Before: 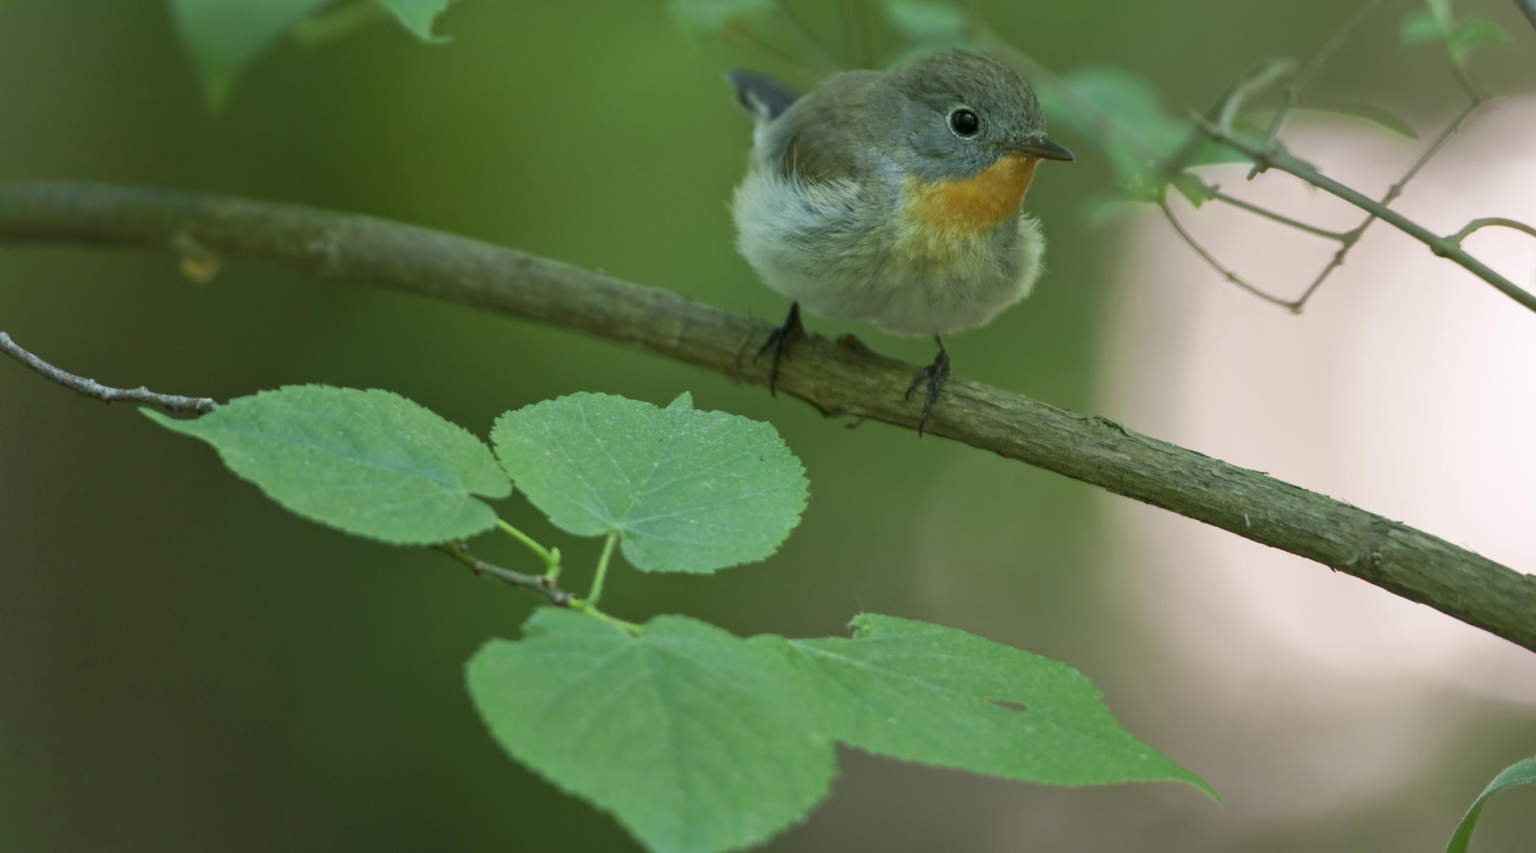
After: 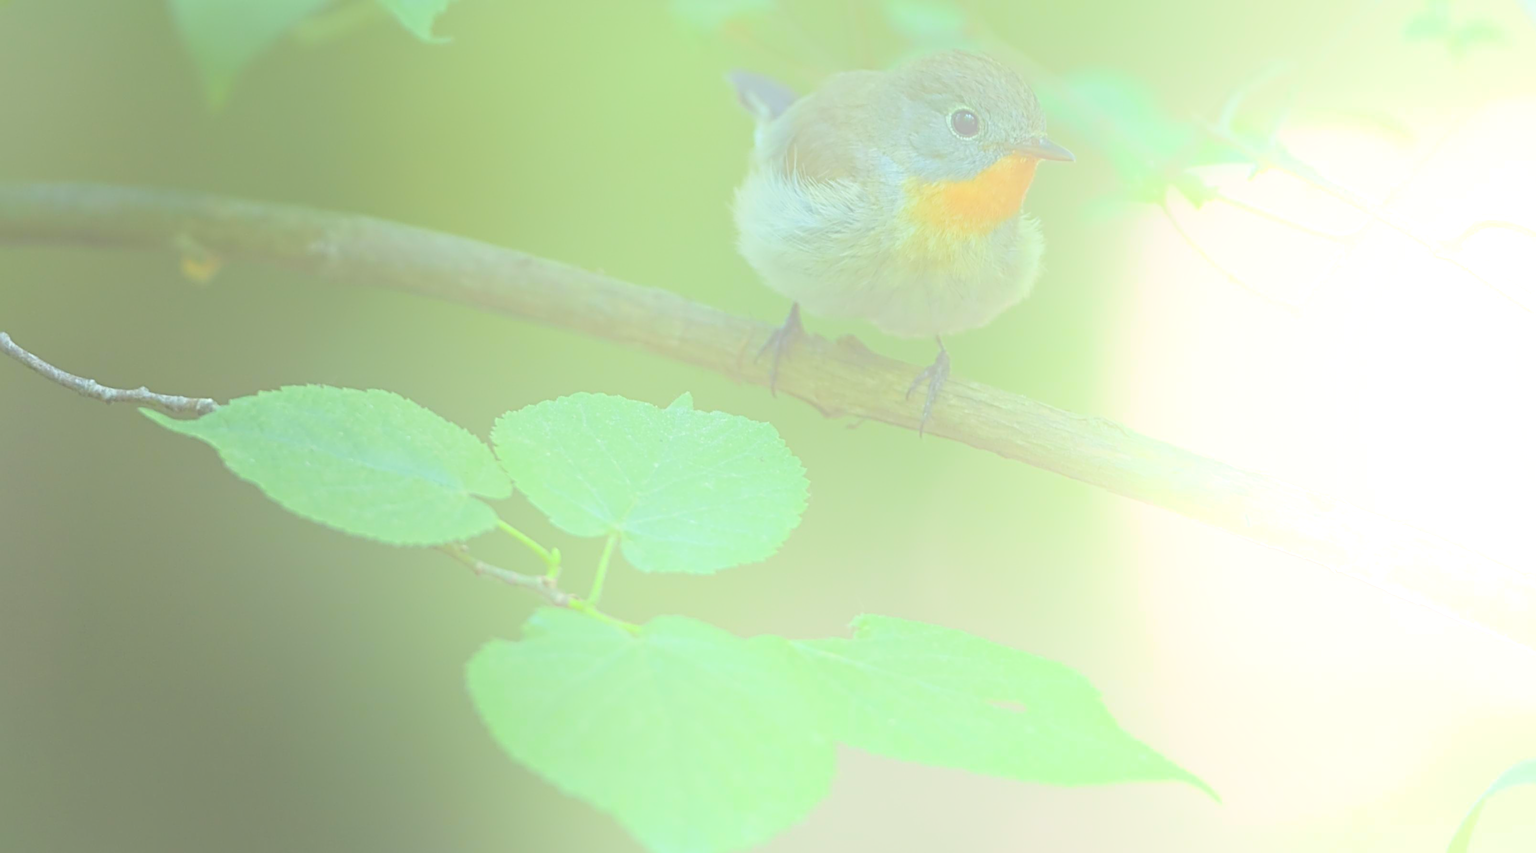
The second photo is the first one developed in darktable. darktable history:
white balance: red 0.978, blue 0.999
sharpen: radius 3.69, amount 0.928
bloom: size 70%, threshold 25%, strength 70%
